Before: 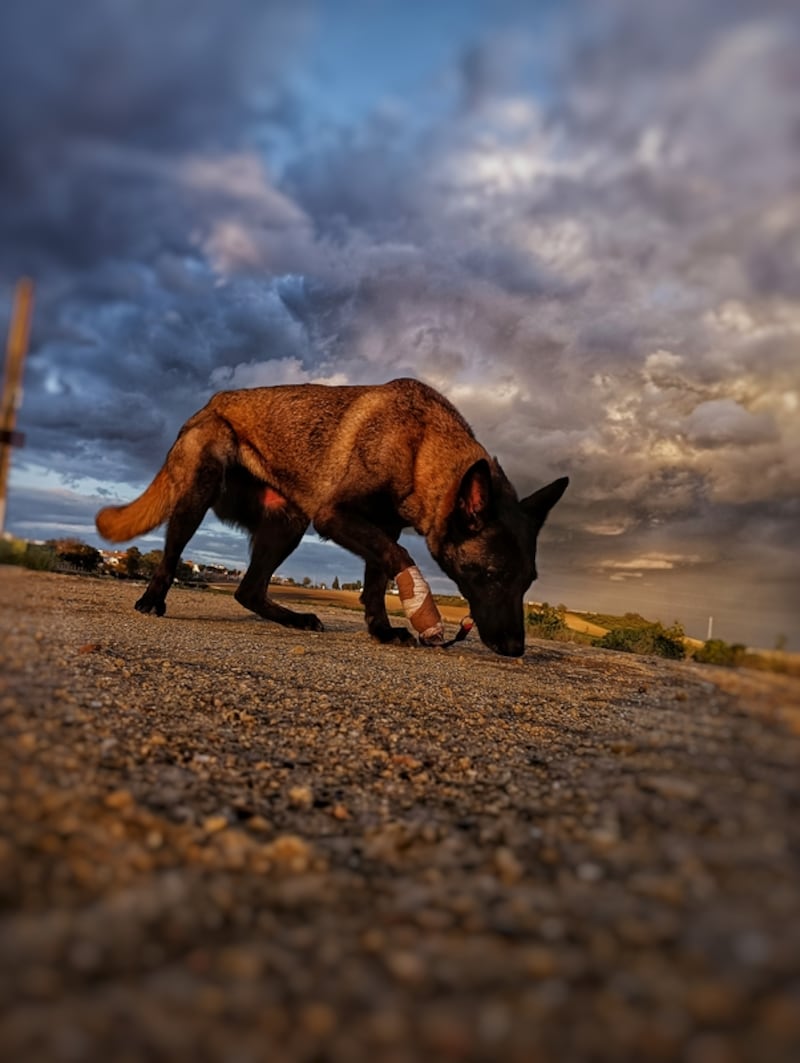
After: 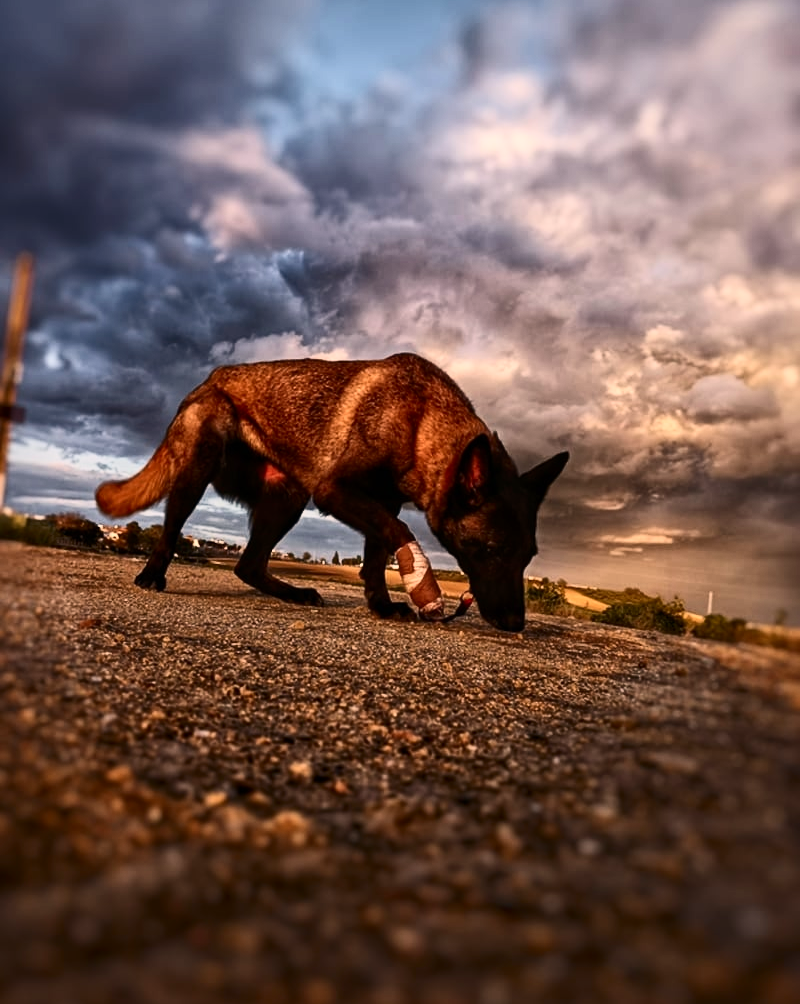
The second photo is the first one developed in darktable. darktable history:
crop and rotate: top 2.479%, bottom 3.018%
white balance: red 1.127, blue 0.943
contrast brightness saturation: contrast 0.39, brightness 0.1
